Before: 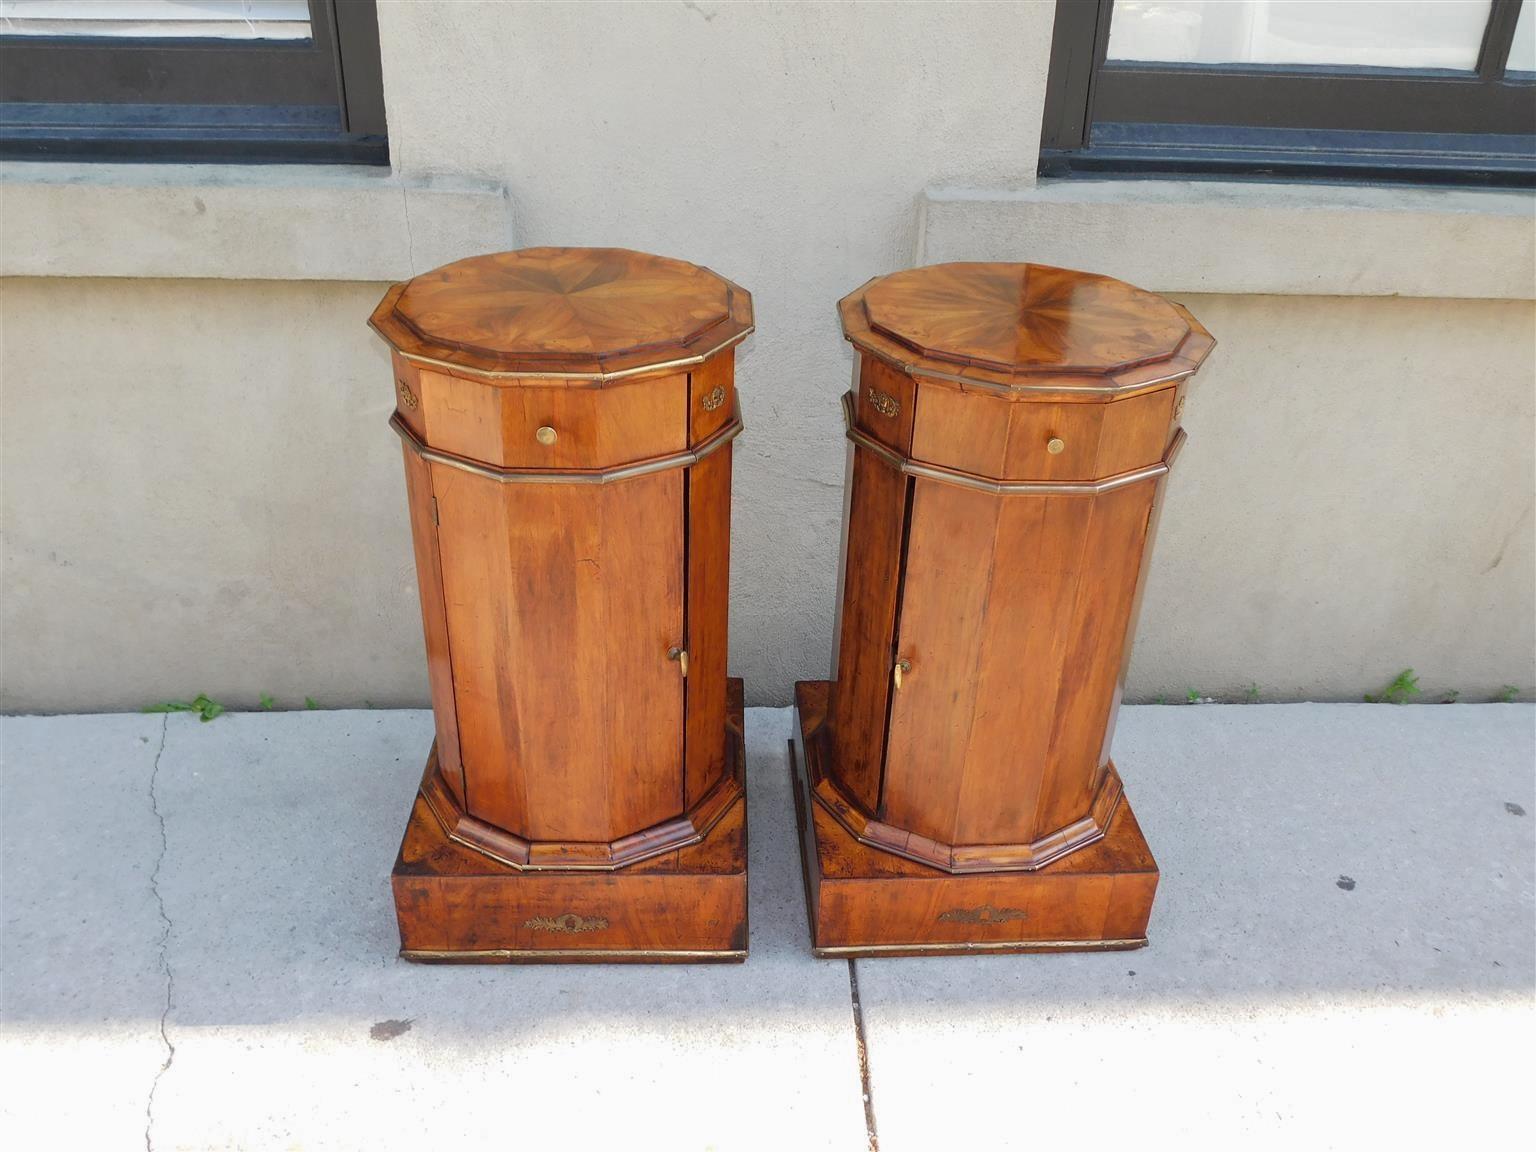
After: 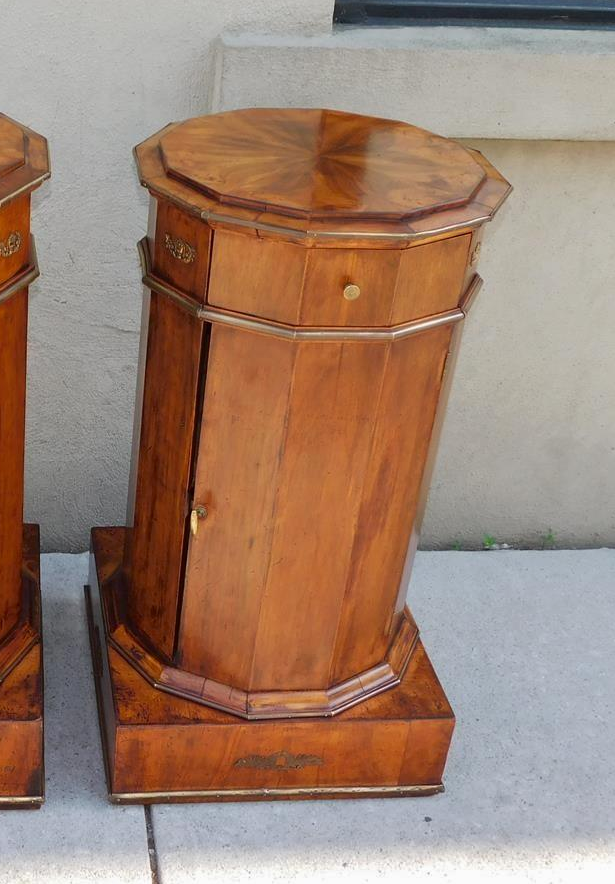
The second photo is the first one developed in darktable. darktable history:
contrast brightness saturation: contrast 0.028, brightness -0.04
crop: left 45.878%, top 13.4%, right 14.072%, bottom 9.86%
